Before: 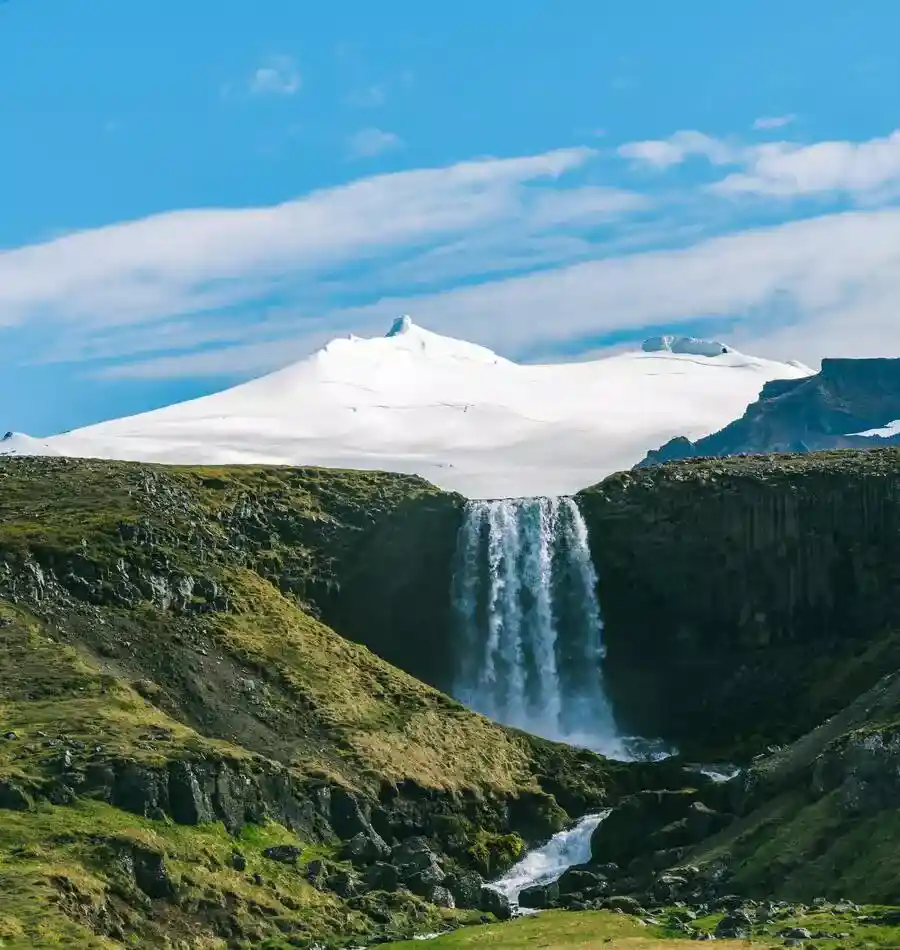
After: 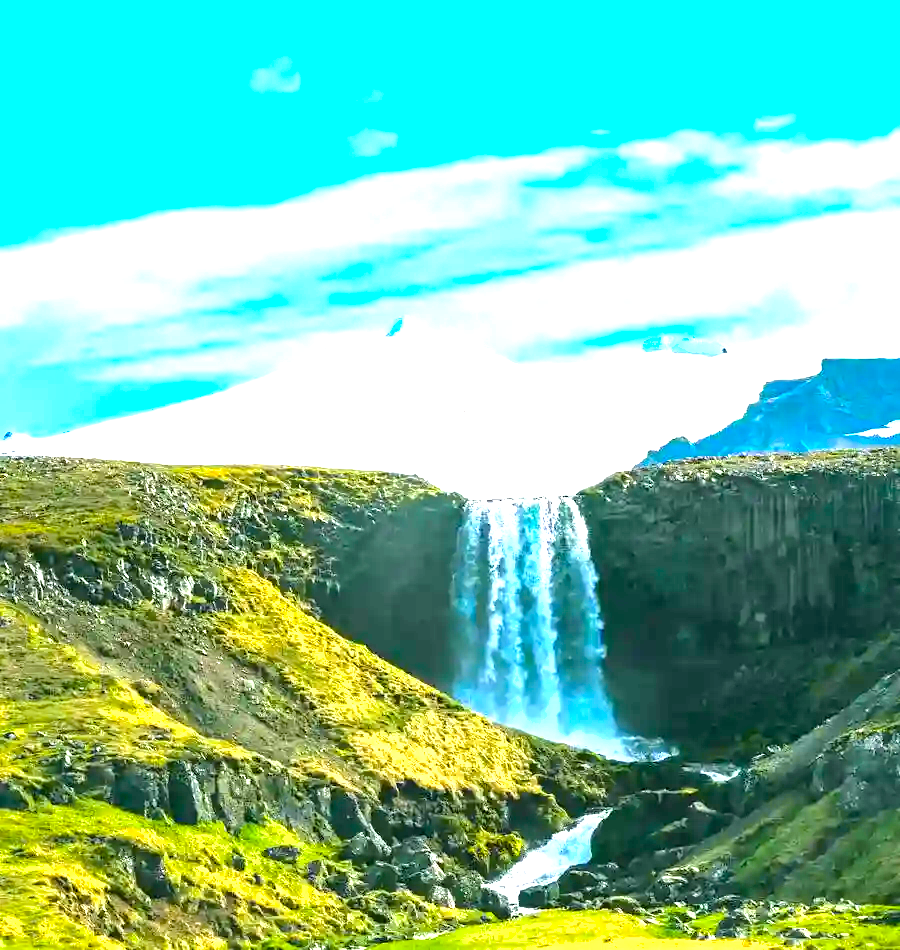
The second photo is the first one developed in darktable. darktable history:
color balance rgb: linear chroma grading › global chroma 14.873%, perceptual saturation grading › global saturation 31.133%, global vibrance 20%
tone curve: curves: ch0 [(0, 0) (0.037, 0.025) (0.131, 0.093) (0.275, 0.256) (0.476, 0.517) (0.607, 0.667) (0.691, 0.745) (0.789, 0.836) (0.911, 0.925) (0.997, 0.995)]; ch1 [(0, 0) (0.301, 0.3) (0.444, 0.45) (0.493, 0.495) (0.507, 0.503) (0.534, 0.533) (0.582, 0.58) (0.658, 0.693) (0.746, 0.77) (1, 1)]; ch2 [(0, 0) (0.246, 0.233) (0.36, 0.352) (0.415, 0.418) (0.476, 0.492) (0.502, 0.504) (0.525, 0.518) (0.539, 0.544) (0.586, 0.602) (0.634, 0.651) (0.706, 0.727) (0.853, 0.852) (1, 0.951)], color space Lab, independent channels, preserve colors none
exposure: exposure 2.263 EV, compensate highlight preservation false
shadows and highlights: shadows -20.03, white point adjustment -2.11, highlights -34.87
contrast brightness saturation: saturation -0.178
